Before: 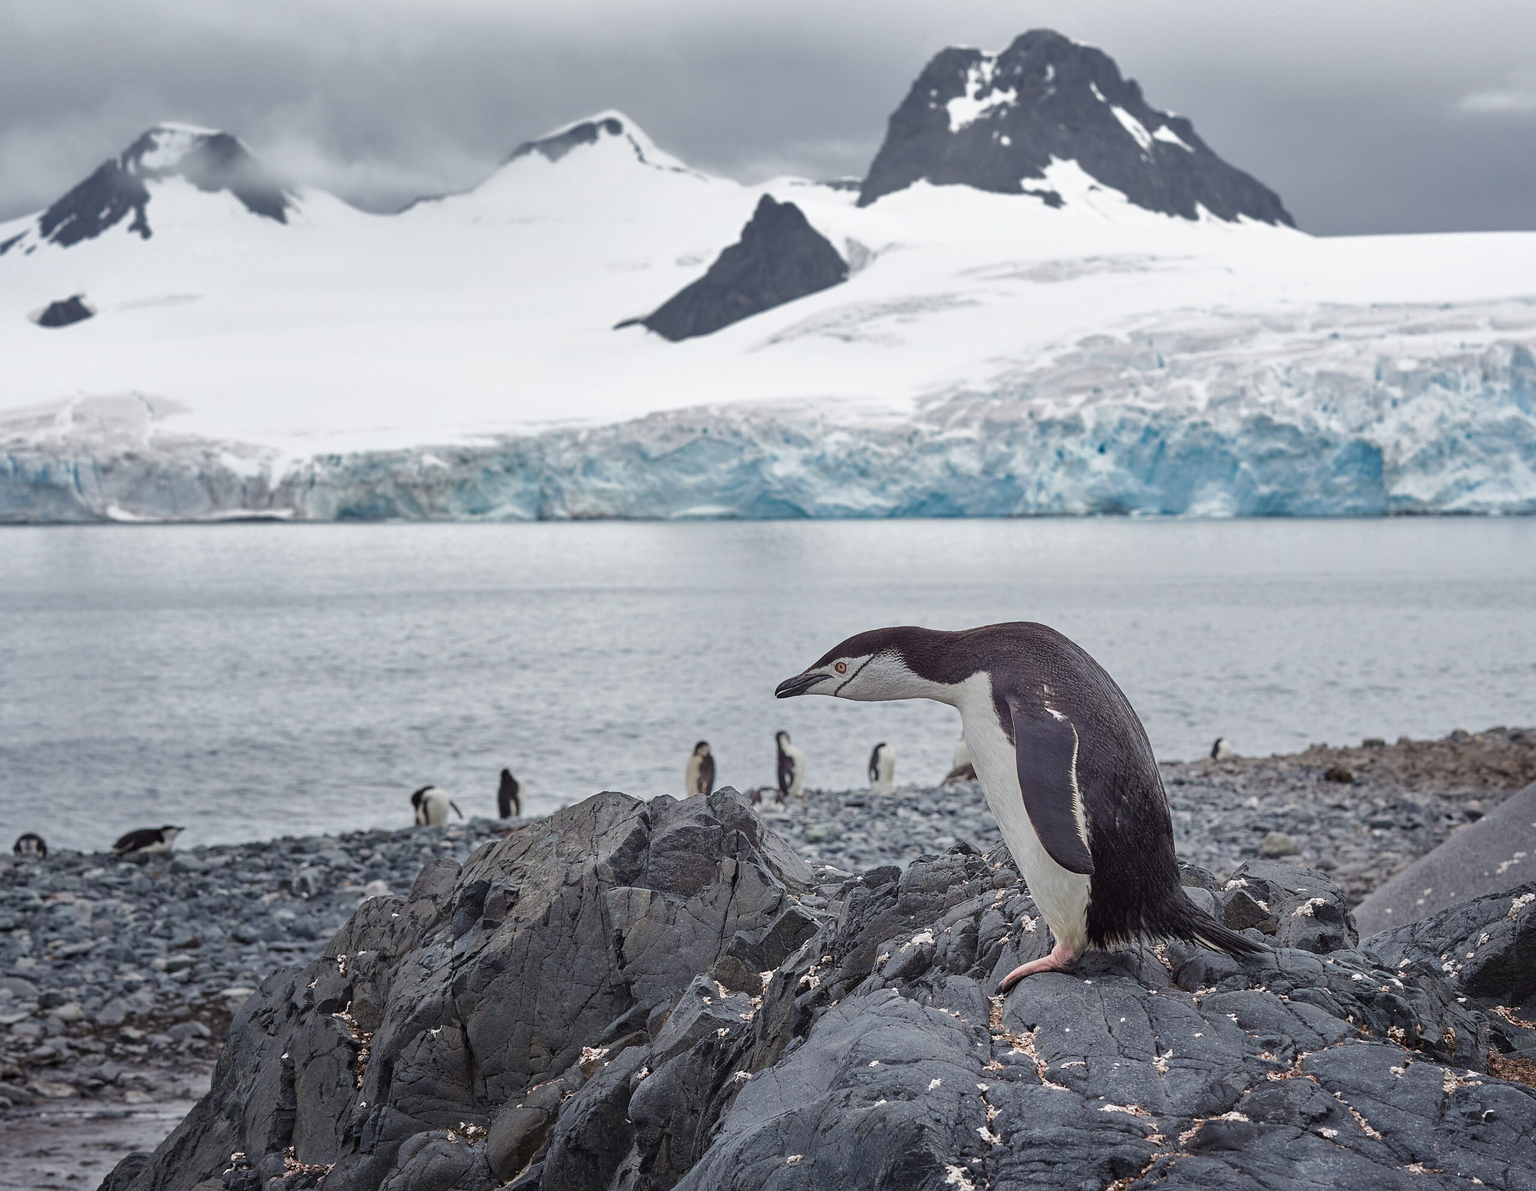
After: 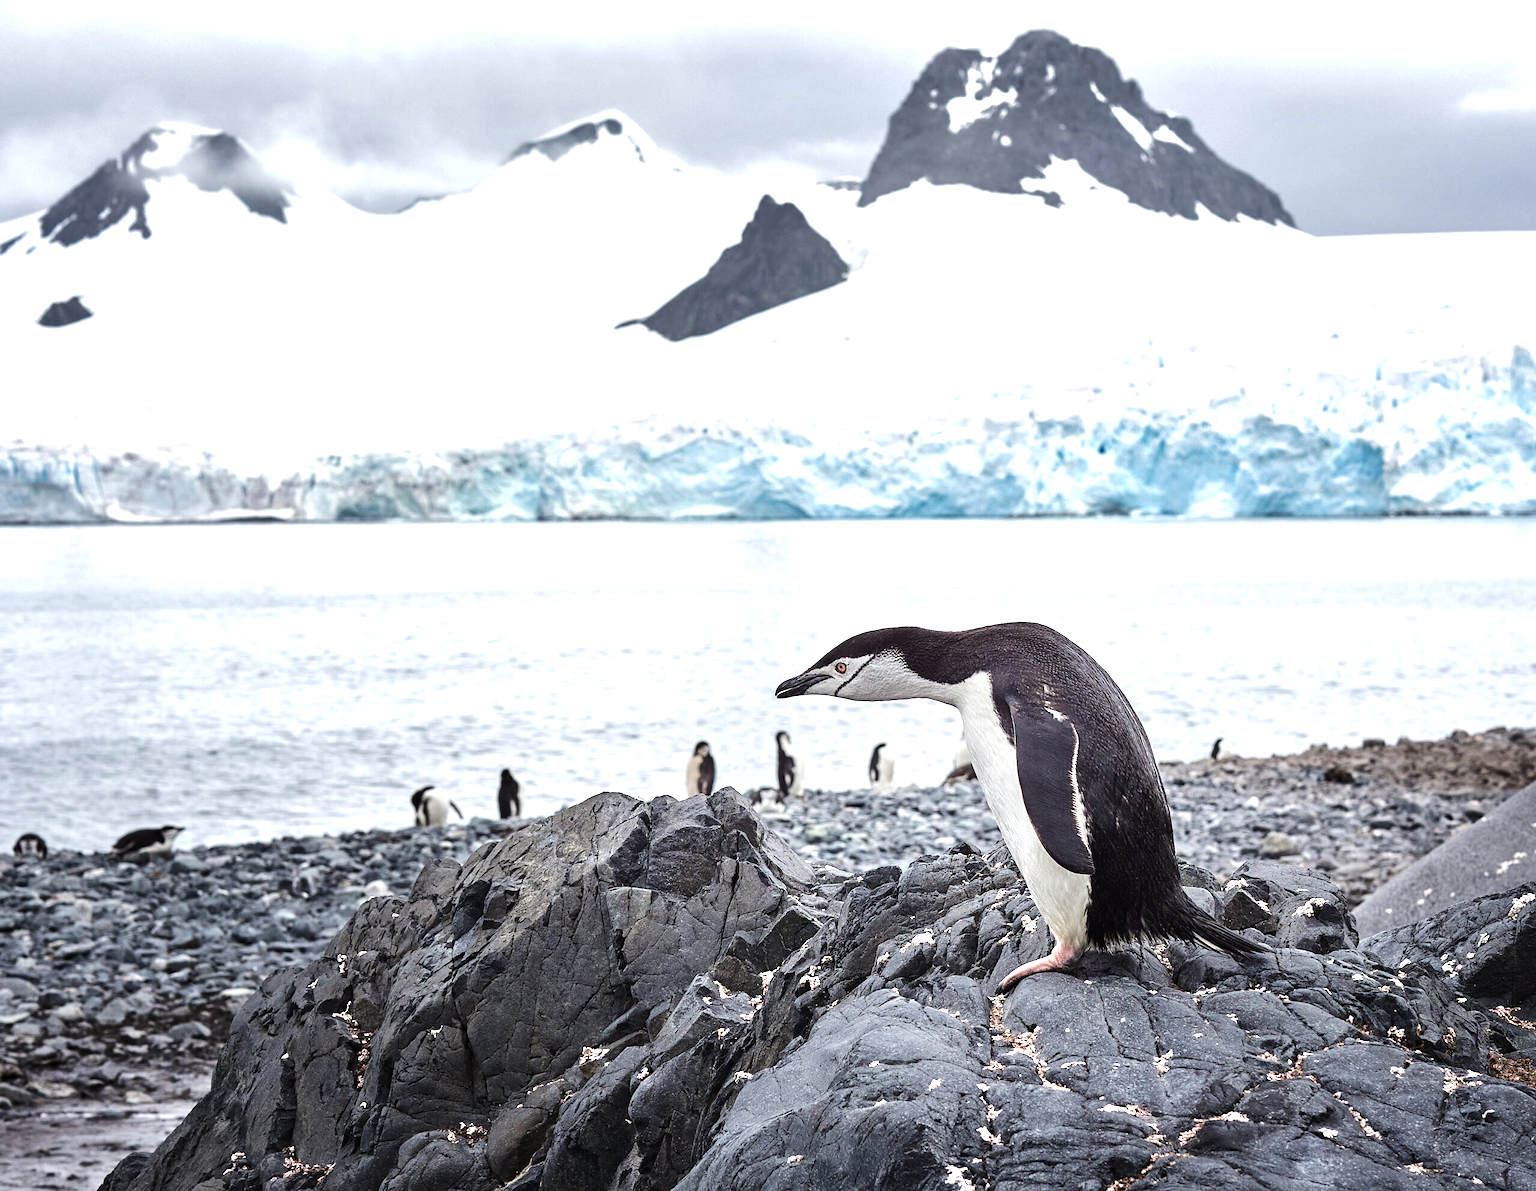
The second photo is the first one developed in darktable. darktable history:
tone equalizer: -8 EV -1.09 EV, -7 EV -1.01 EV, -6 EV -0.894 EV, -5 EV -0.582 EV, -3 EV 0.593 EV, -2 EV 0.844 EV, -1 EV 0.998 EV, +0 EV 1.06 EV, edges refinement/feathering 500, mask exposure compensation -1.26 EV, preserve details no
exposure: exposure 0.189 EV, compensate highlight preservation false
